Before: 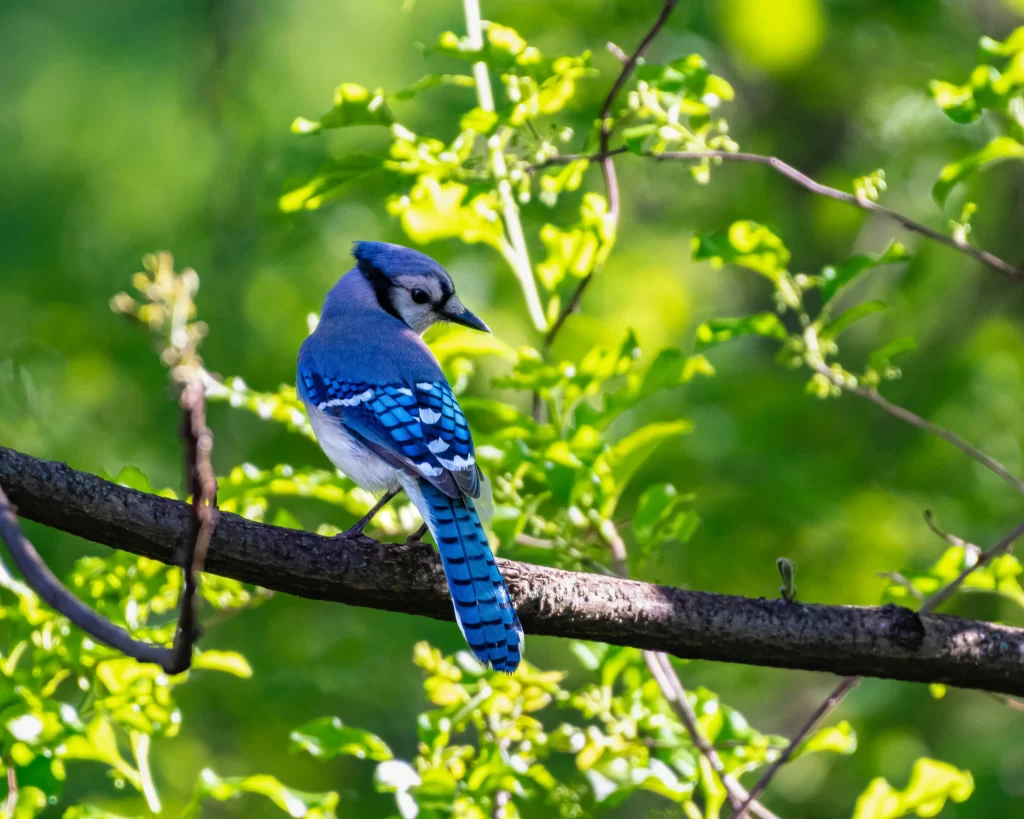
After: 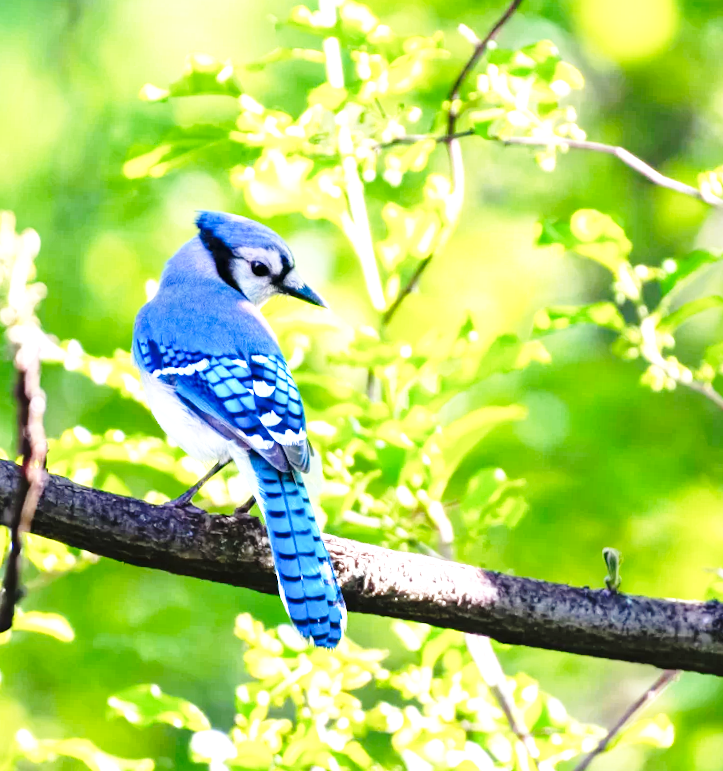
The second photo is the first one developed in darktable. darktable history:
exposure: black level correction 0, exposure 1.2 EV, compensate highlight preservation false
base curve: curves: ch0 [(0, 0) (0.028, 0.03) (0.121, 0.232) (0.46, 0.748) (0.859, 0.968) (1, 1)], preserve colors none
crop and rotate: angle -2.87°, left 14.199%, top 0.019%, right 10.774%, bottom 0.061%
